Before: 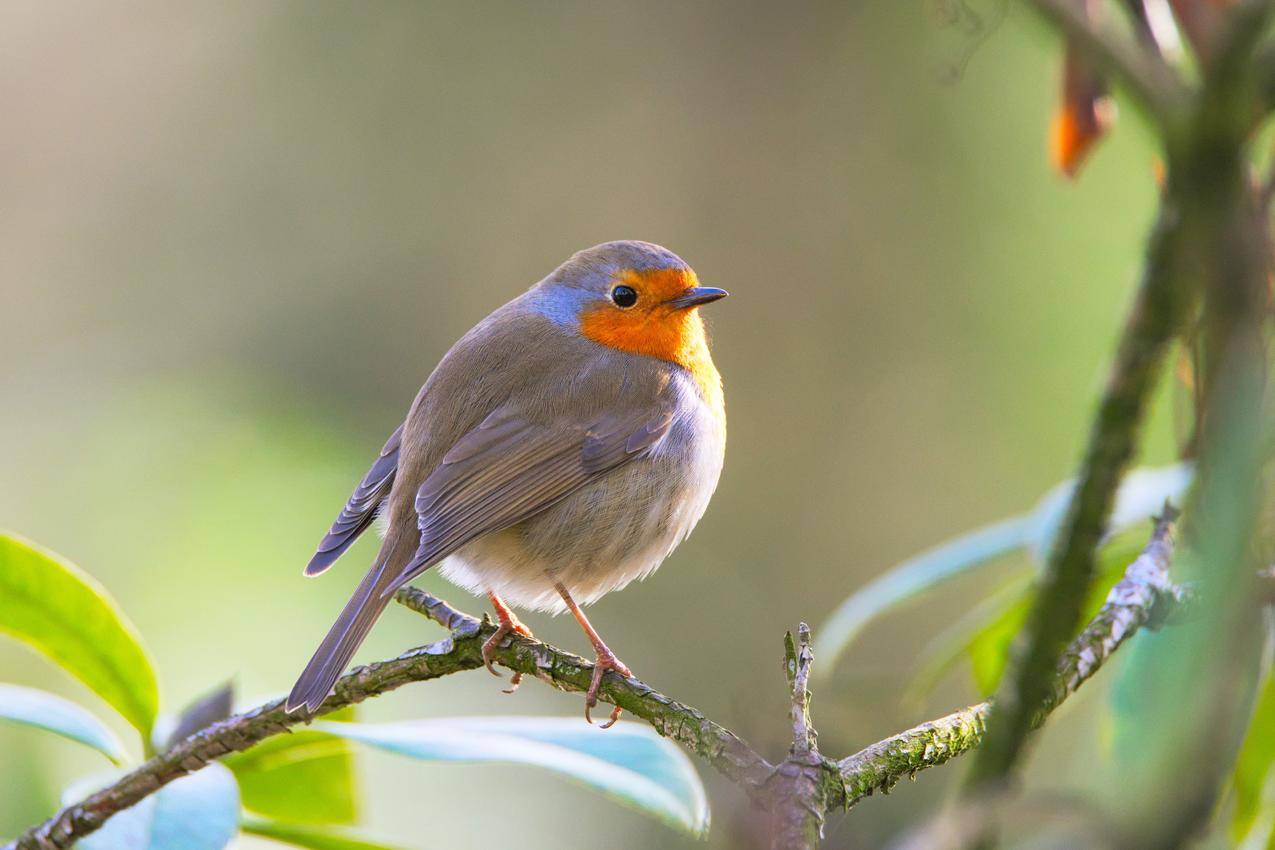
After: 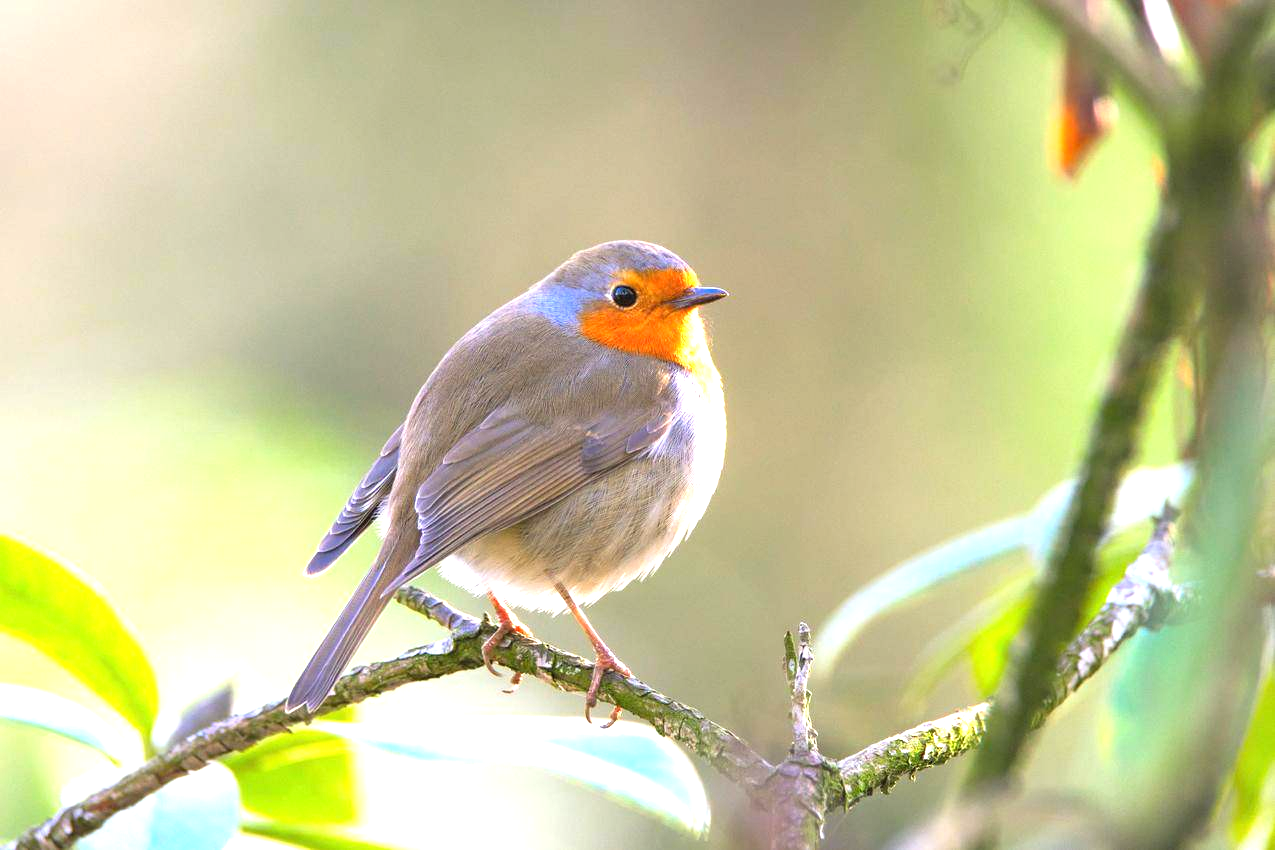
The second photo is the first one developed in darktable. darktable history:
exposure: black level correction 0, exposure 0.952 EV, compensate exposure bias true, compensate highlight preservation false
